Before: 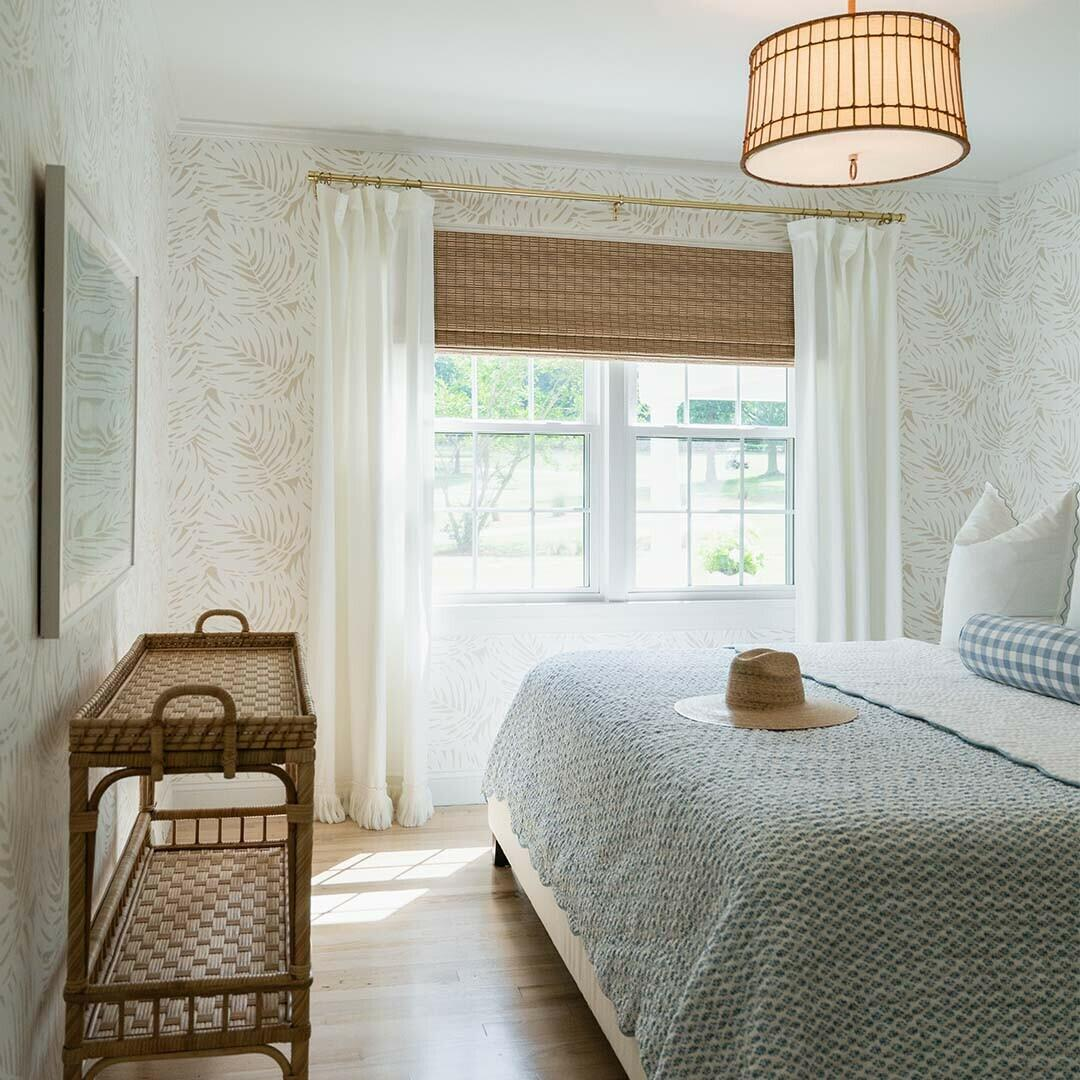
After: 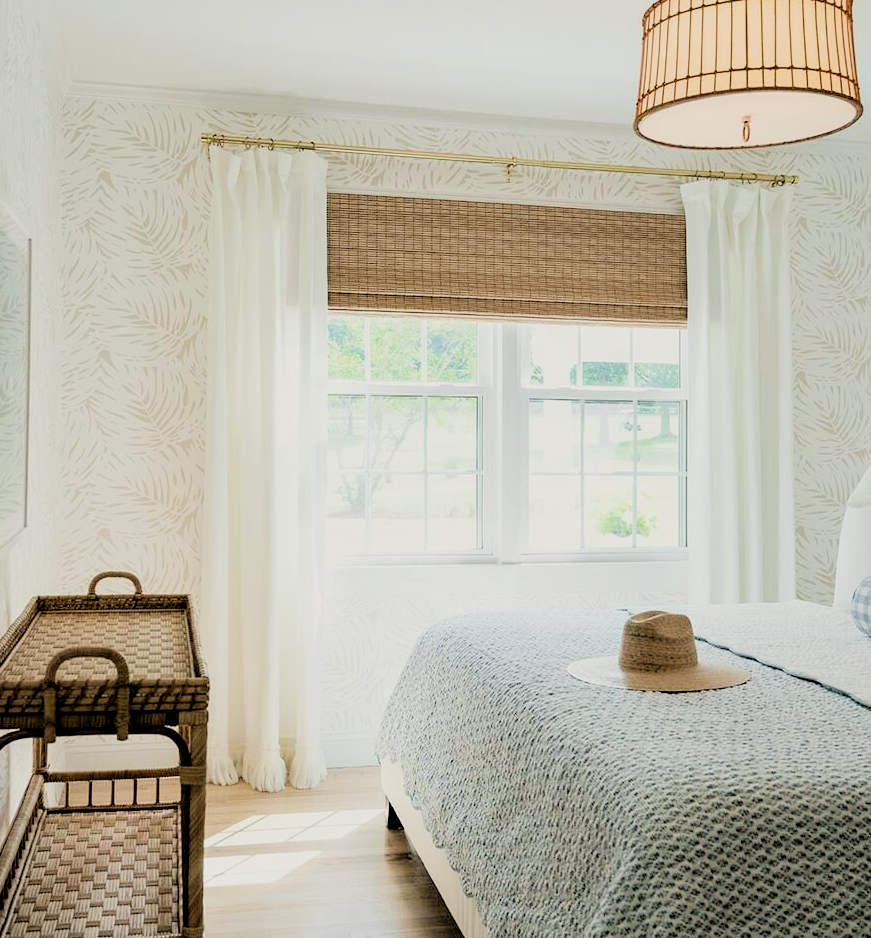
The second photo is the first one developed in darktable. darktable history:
filmic rgb: black relative exposure -2.85 EV, white relative exposure 4.56 EV, threshold 2.99 EV, hardness 1.69, contrast 1.237, enable highlight reconstruction true
crop: left 9.996%, top 3.565%, right 9.271%, bottom 9.527%
exposure: black level correction 0.001, exposure 0.499 EV, compensate exposure bias true, compensate highlight preservation false
color correction: highlights b* 3
